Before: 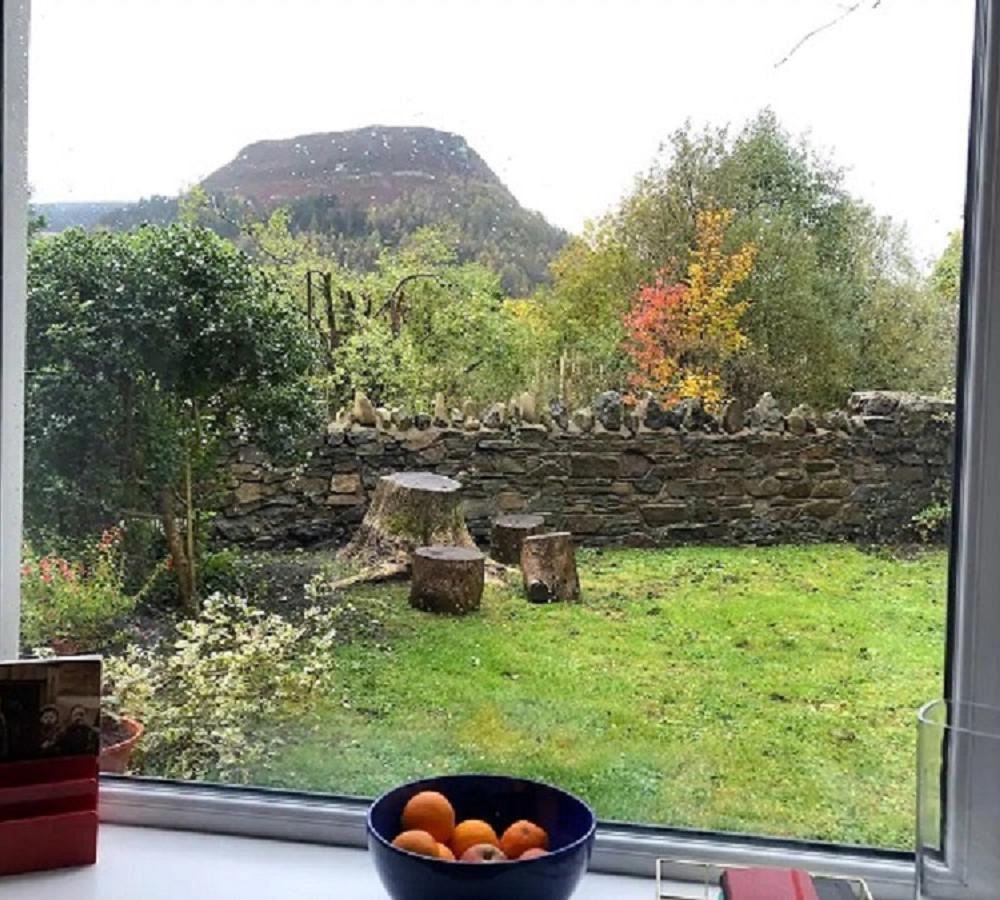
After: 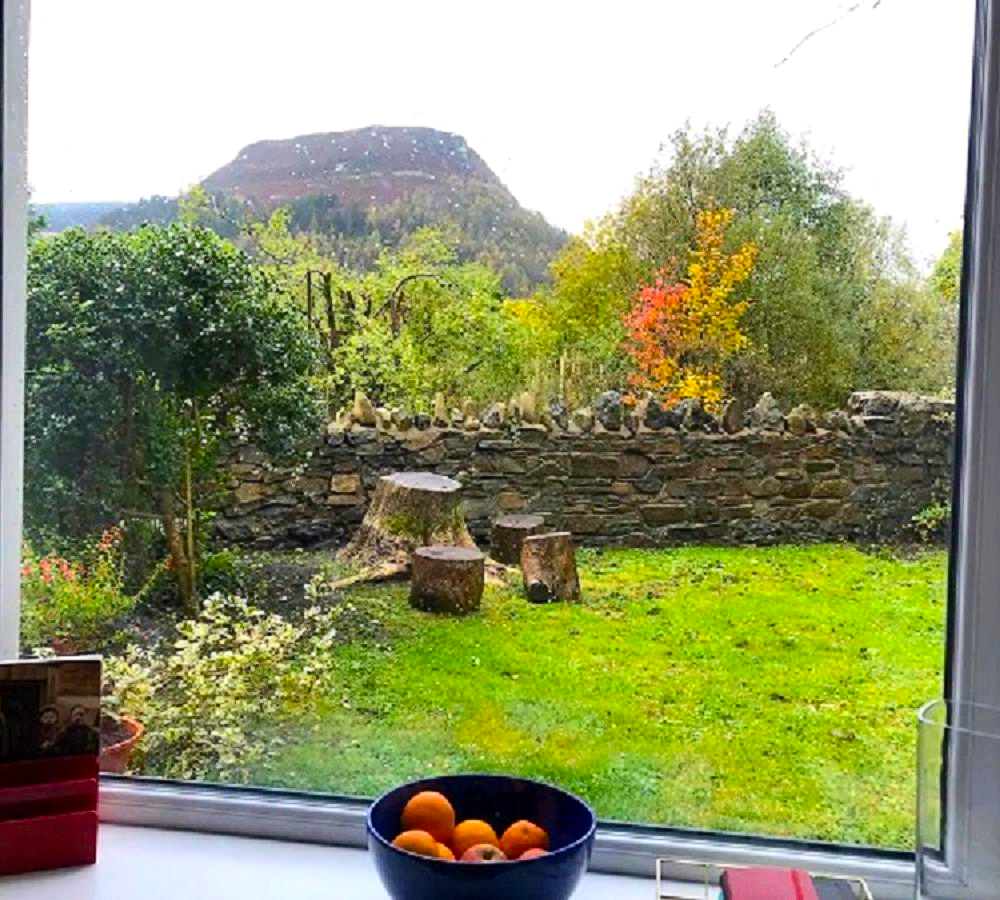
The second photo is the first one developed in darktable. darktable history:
exposure: exposure 0.086 EV, compensate exposure bias true, compensate highlight preservation false
color balance rgb: highlights gain › chroma 0.196%, highlights gain › hue 332.82°, perceptual saturation grading › global saturation 30.579%, global vibrance 20%
contrast brightness saturation: contrast 0.096, brightness 0.03, saturation 0.094
